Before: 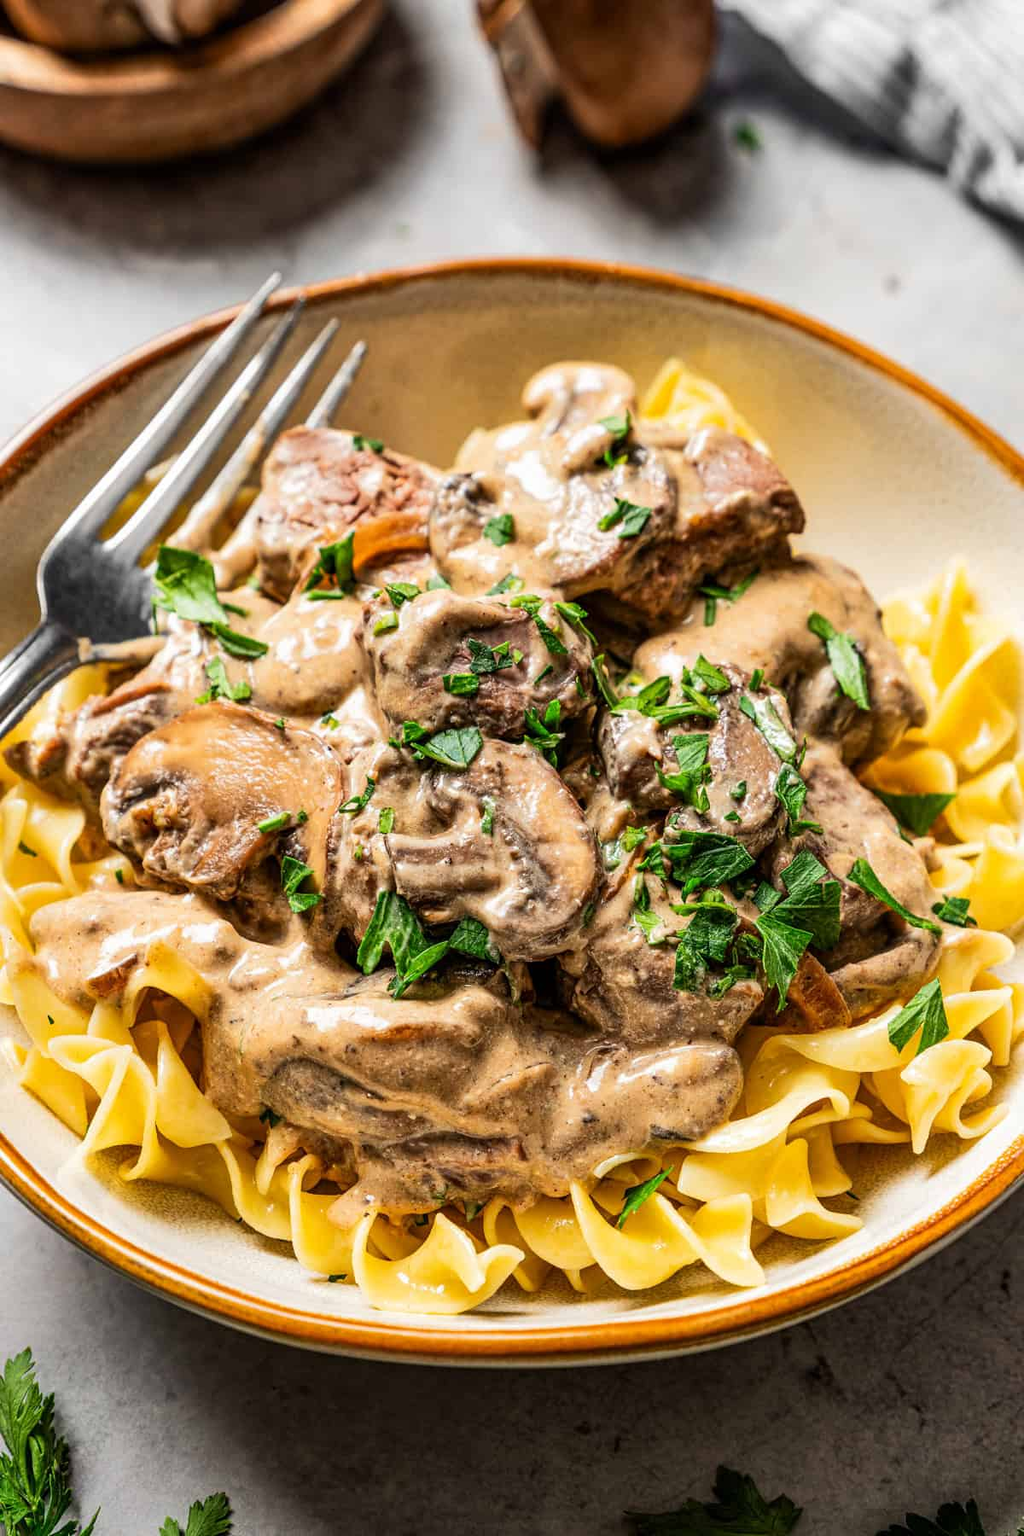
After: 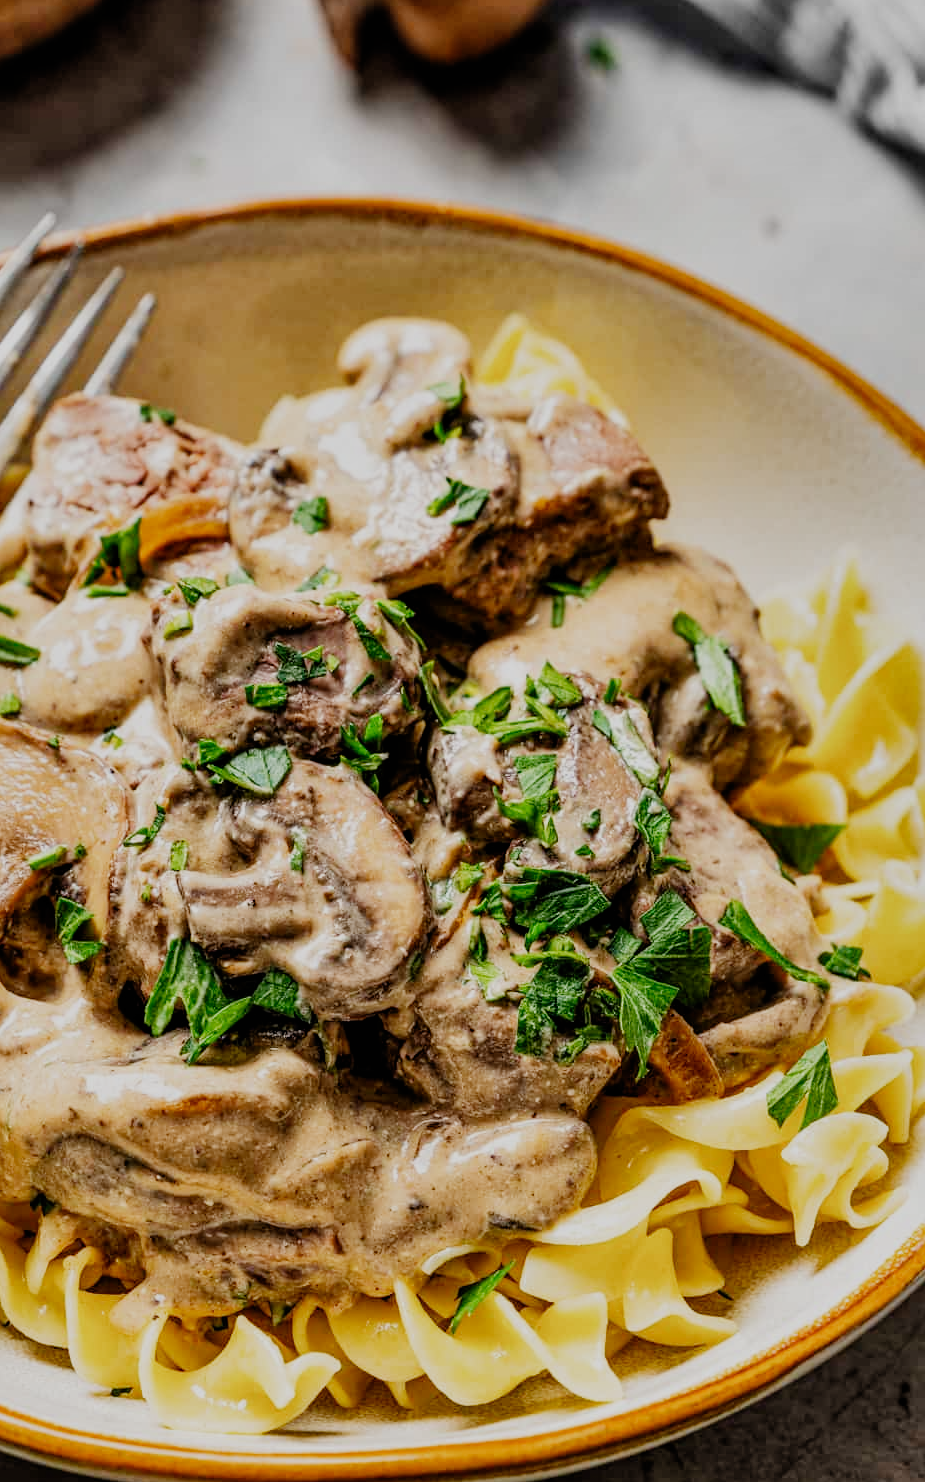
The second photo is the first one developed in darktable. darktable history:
shadows and highlights: soften with gaussian
crop: left 22.834%, top 5.903%, bottom 11.714%
filmic rgb: black relative exposure -7.65 EV, white relative exposure 4.56 EV, hardness 3.61, preserve chrominance no, color science v4 (2020), type of noise poissonian
